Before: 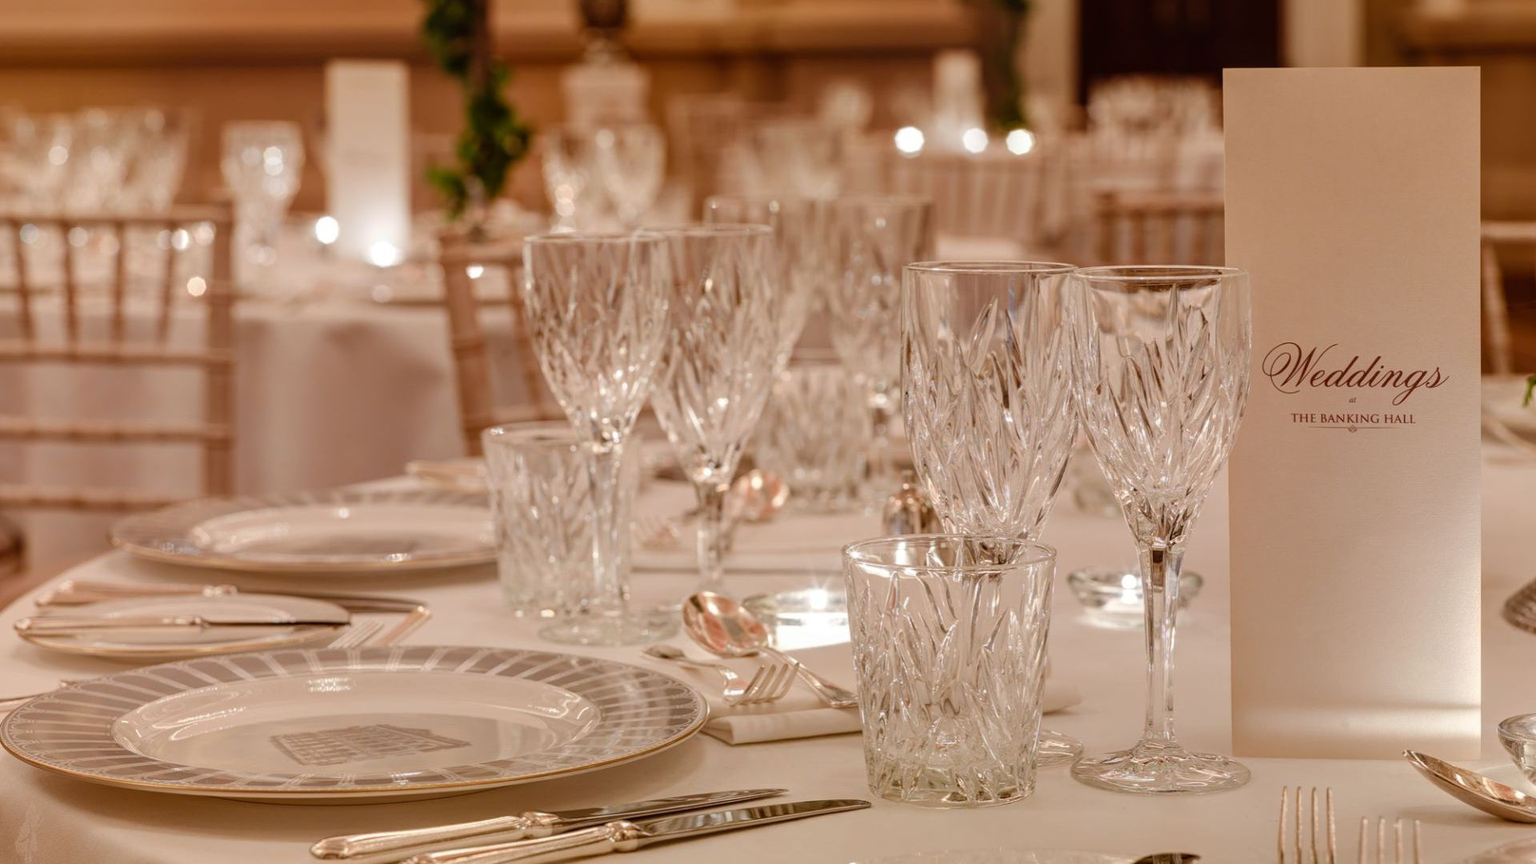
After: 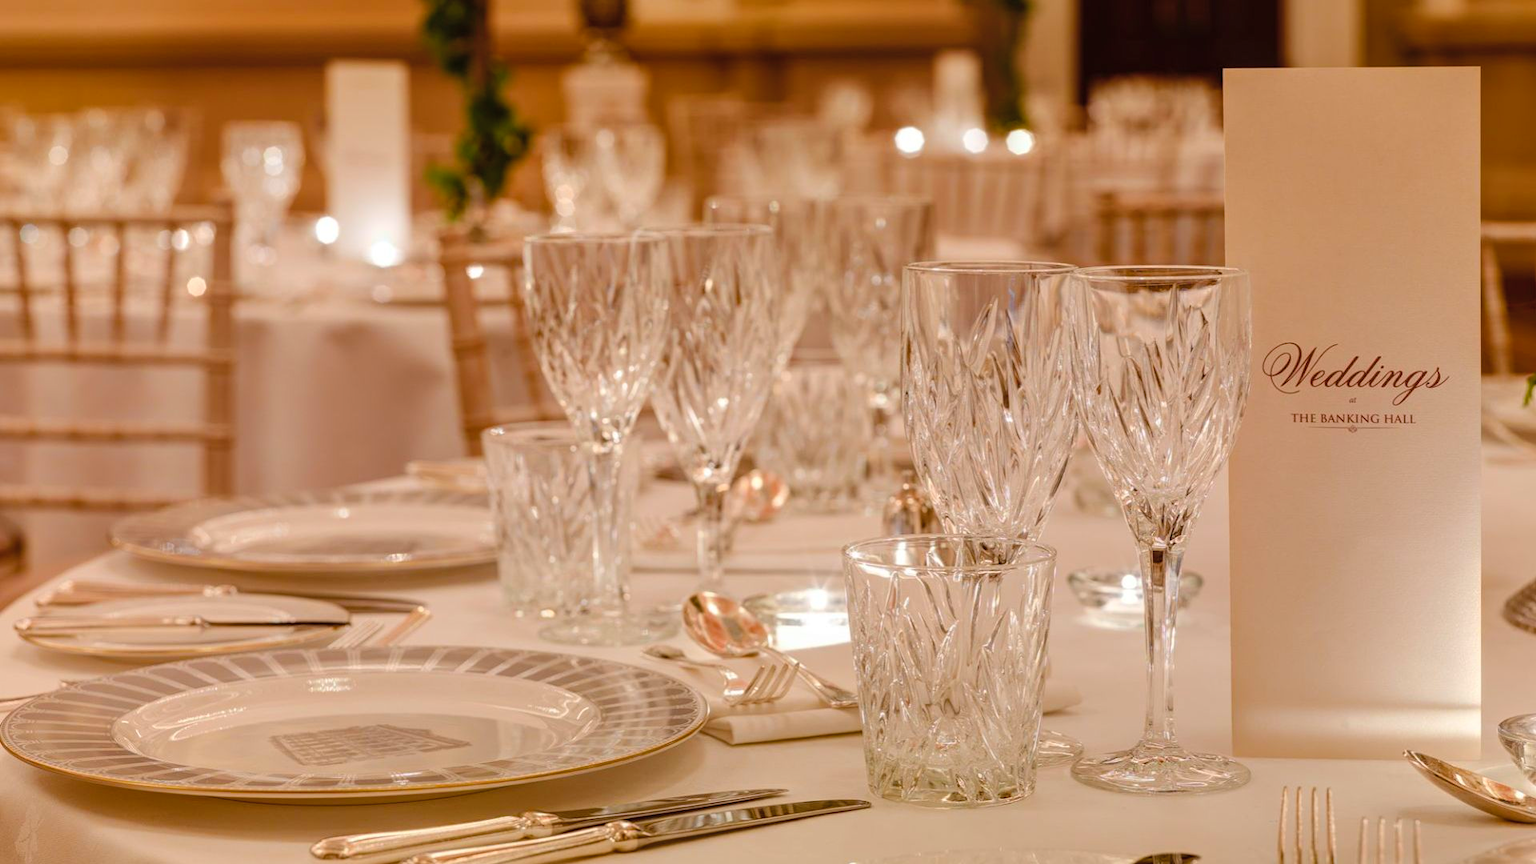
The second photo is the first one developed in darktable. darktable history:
contrast brightness saturation: contrast 0.05, brightness 0.06, saturation 0.01
color balance rgb: perceptual saturation grading › global saturation 20%, global vibrance 20%
